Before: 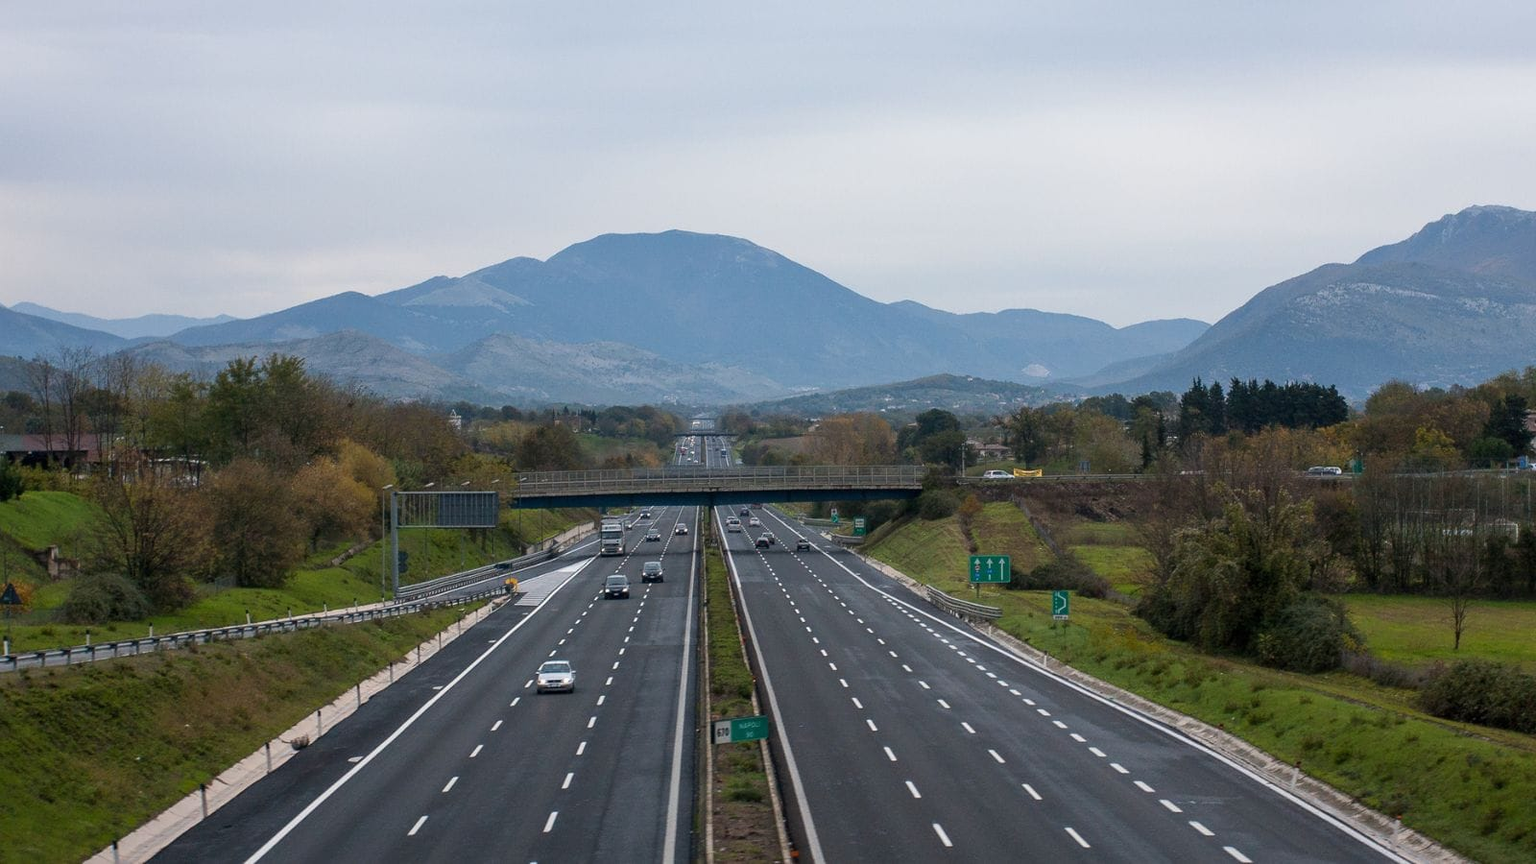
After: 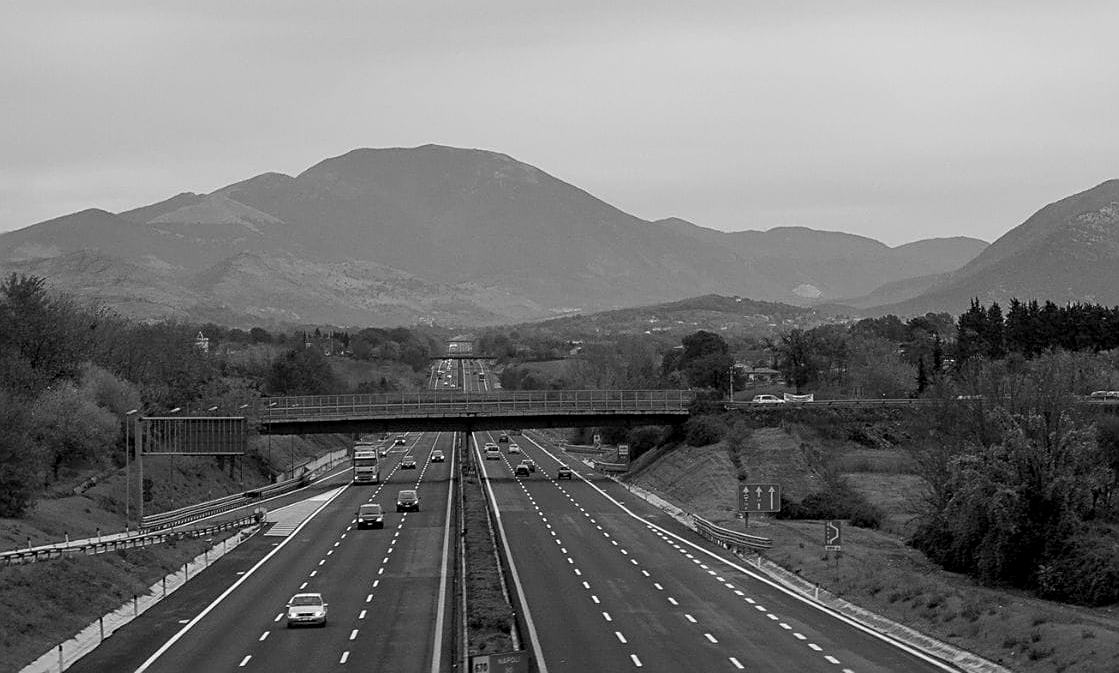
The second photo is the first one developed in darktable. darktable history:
crop and rotate: left 17.046%, top 10.659%, right 12.989%, bottom 14.553%
monochrome: on, module defaults
sharpen: on, module defaults
exposure: black level correction 0.006, exposure -0.226 EV, compensate highlight preservation false
